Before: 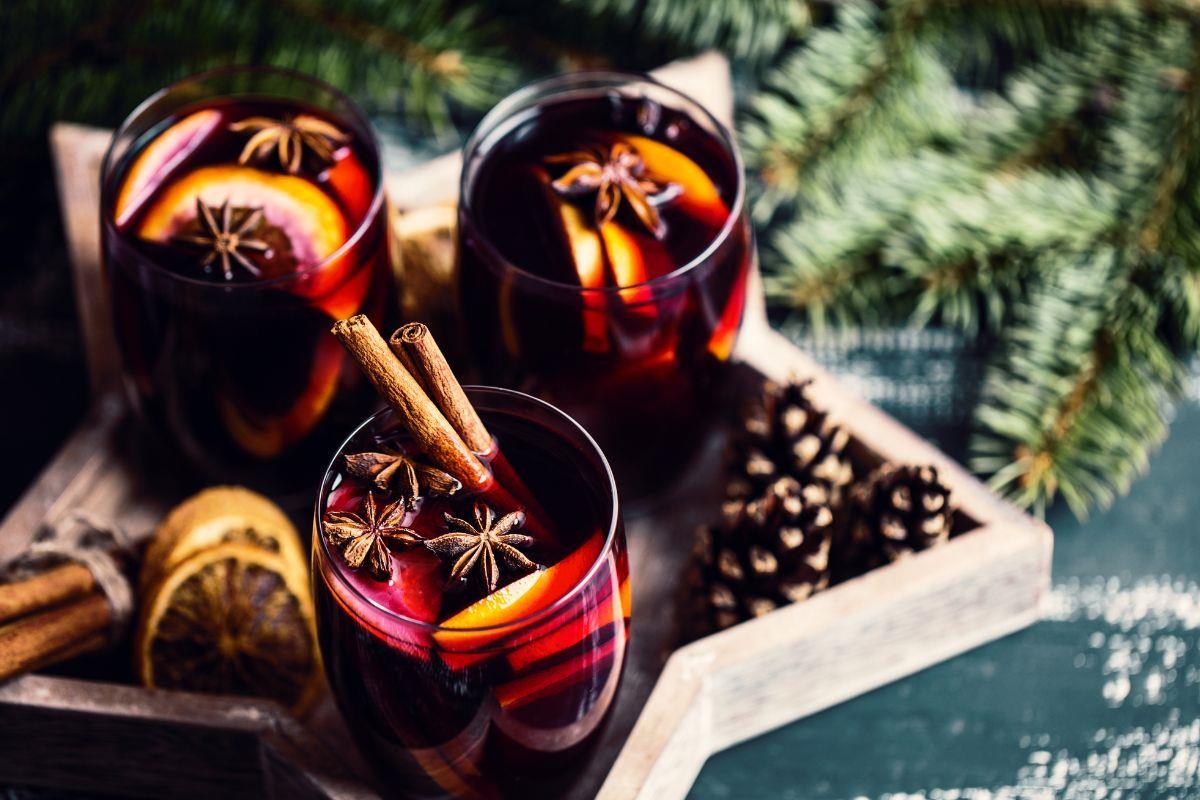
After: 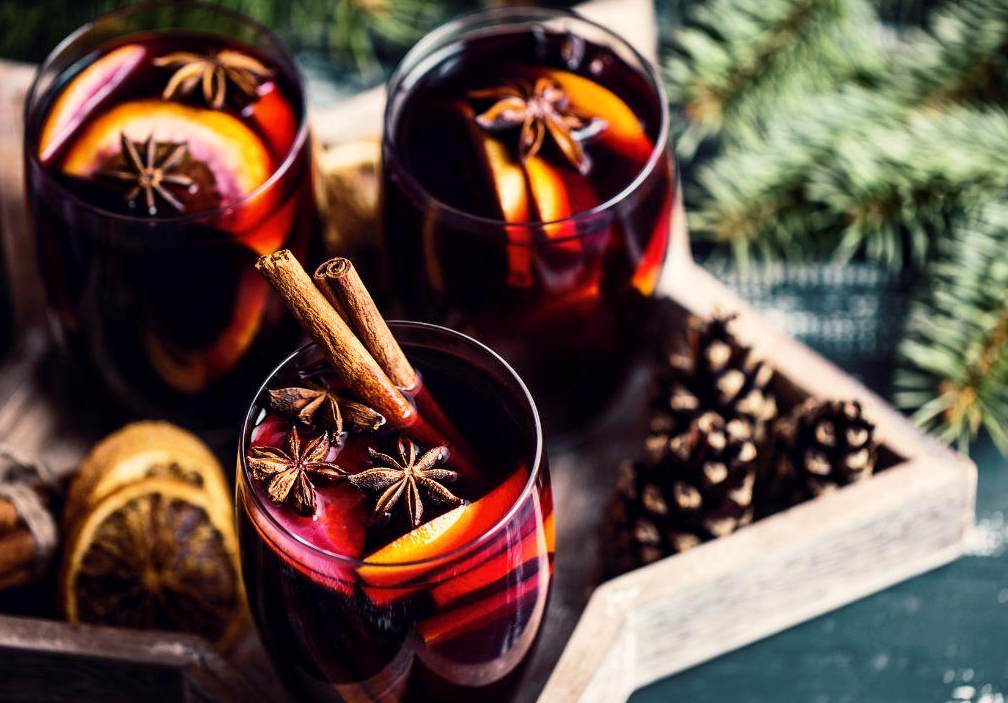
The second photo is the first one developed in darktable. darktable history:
crop: left 6.401%, top 8.177%, right 9.54%, bottom 3.911%
local contrast: mode bilateral grid, contrast 19, coarseness 51, detail 119%, midtone range 0.2
